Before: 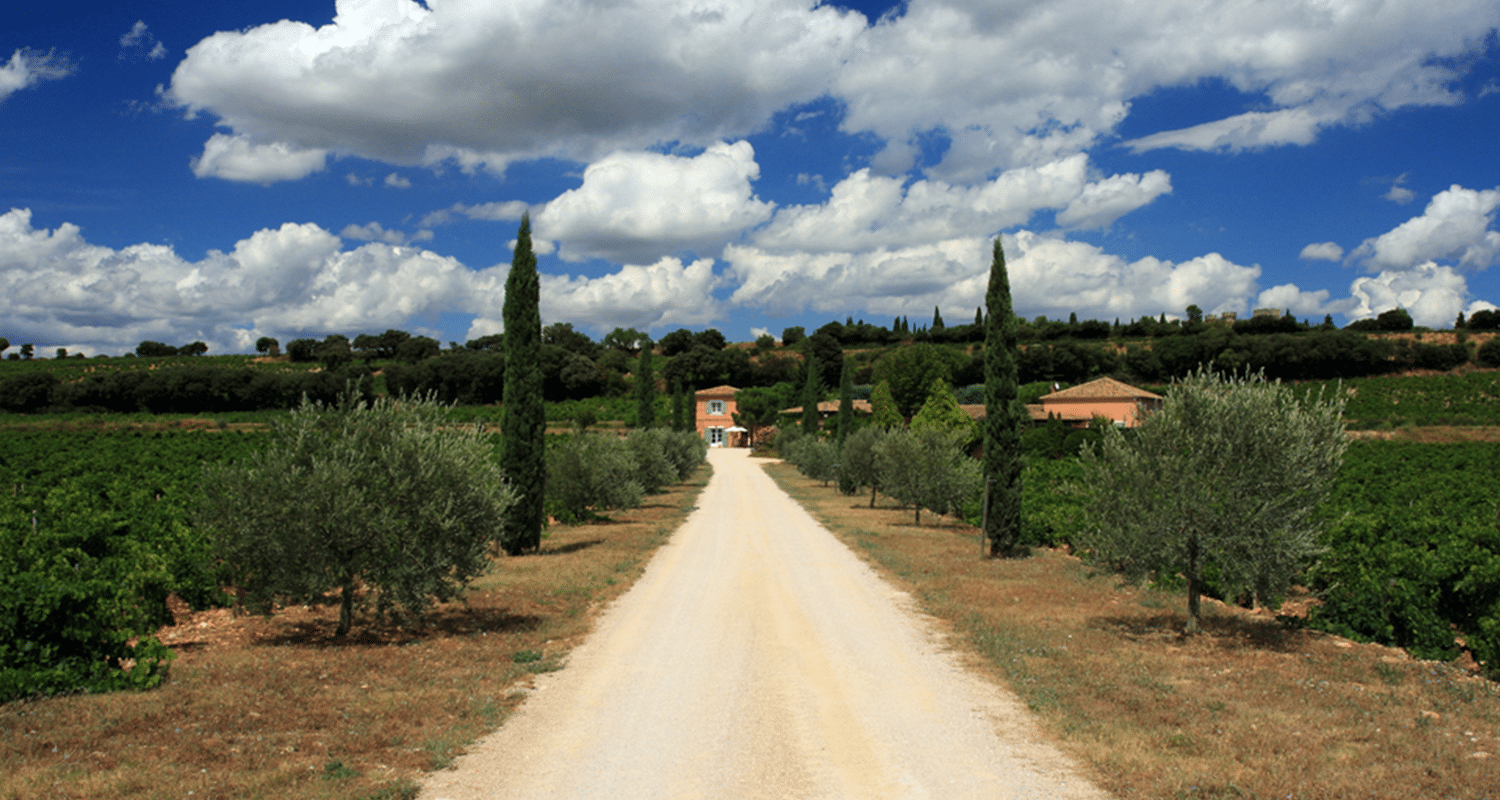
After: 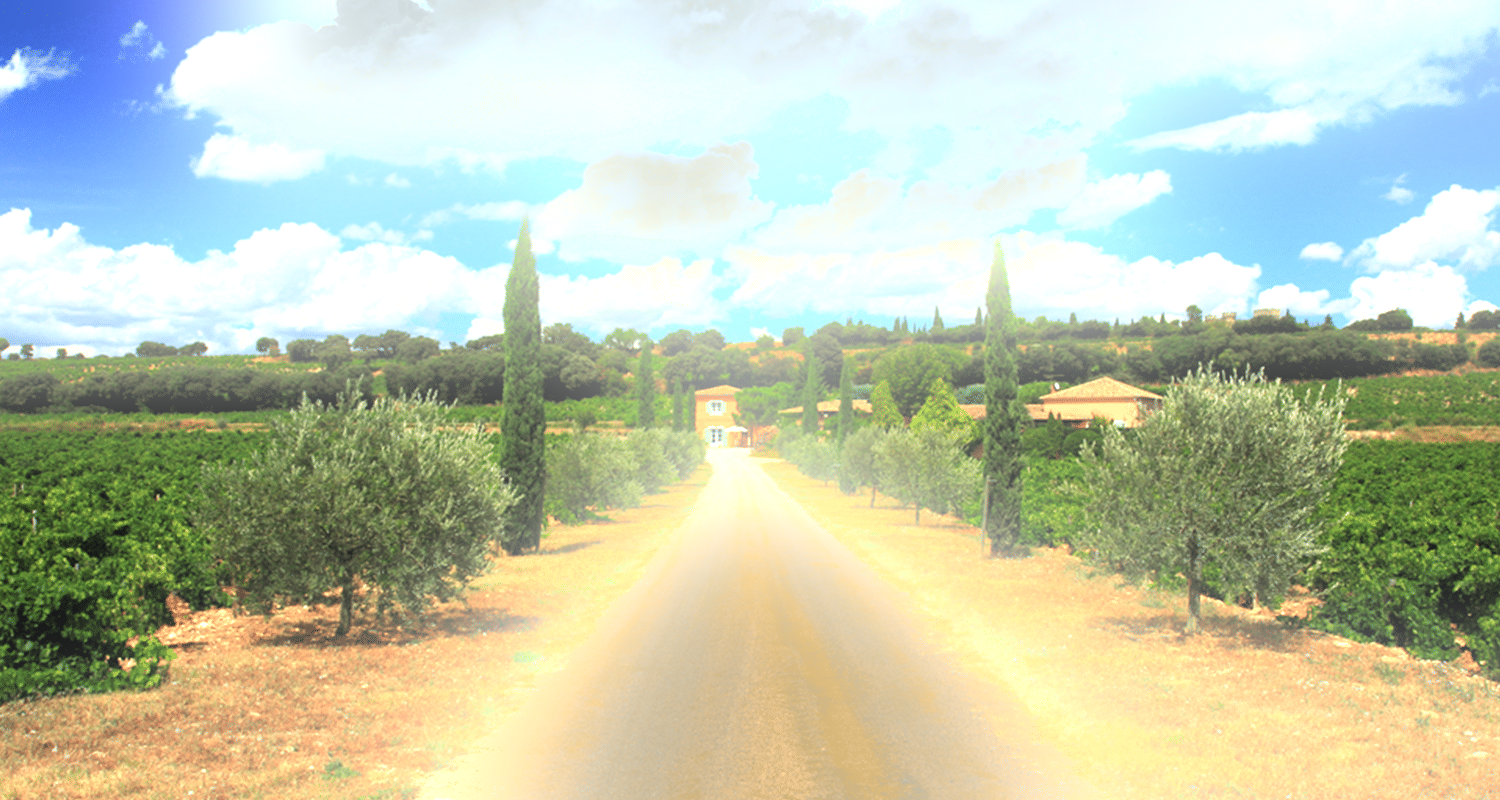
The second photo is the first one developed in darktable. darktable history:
exposure: black level correction 0, exposure 1.7 EV, compensate exposure bias true, compensate highlight preservation false
bloom: on, module defaults
